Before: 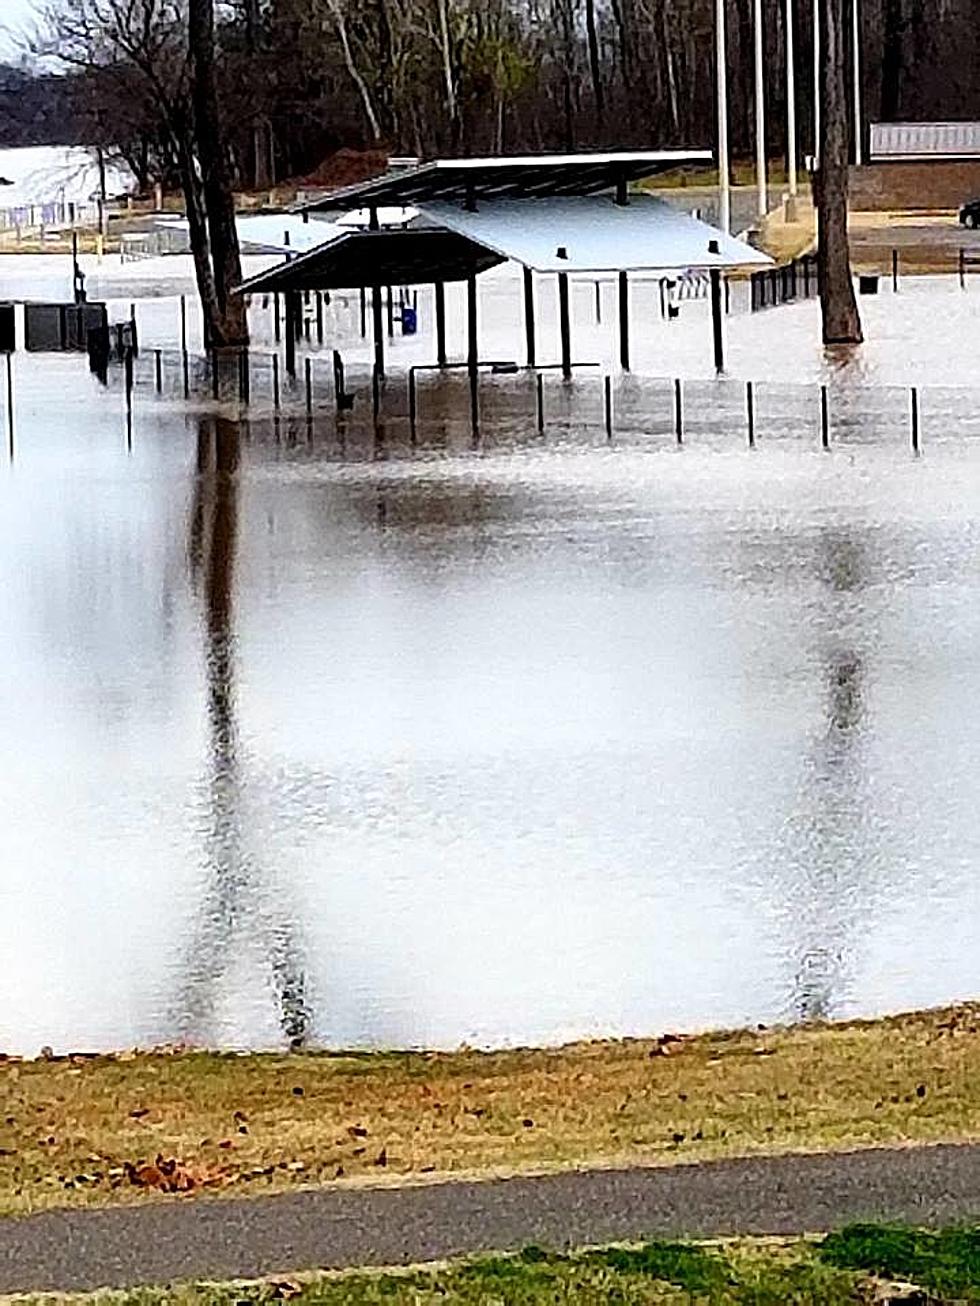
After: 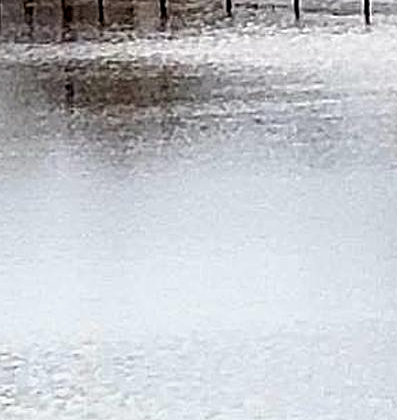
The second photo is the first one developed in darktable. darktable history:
crop: left 31.908%, top 32.136%, right 27.504%, bottom 35.647%
contrast equalizer: y [[0.5, 0.501, 0.525, 0.597, 0.58, 0.514], [0.5 ×6], [0.5 ×6], [0 ×6], [0 ×6]]
exposure: exposure -0.149 EV, compensate highlight preservation false
